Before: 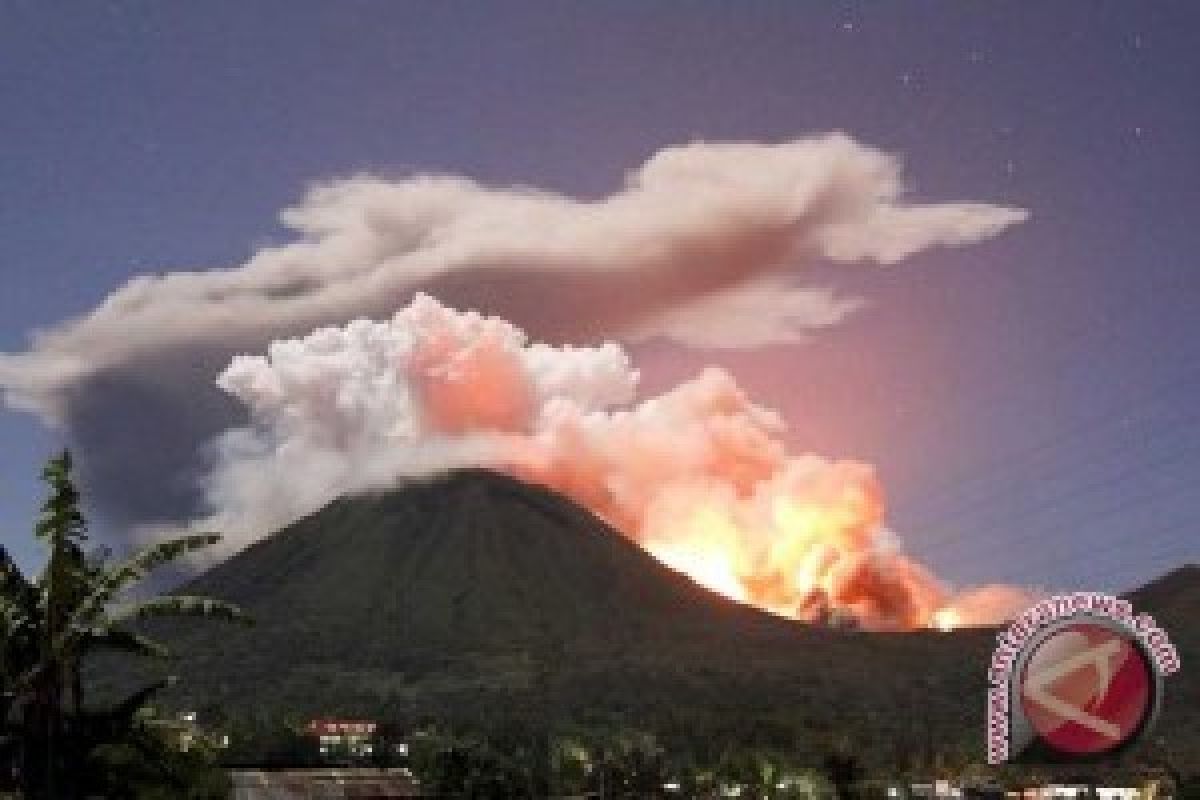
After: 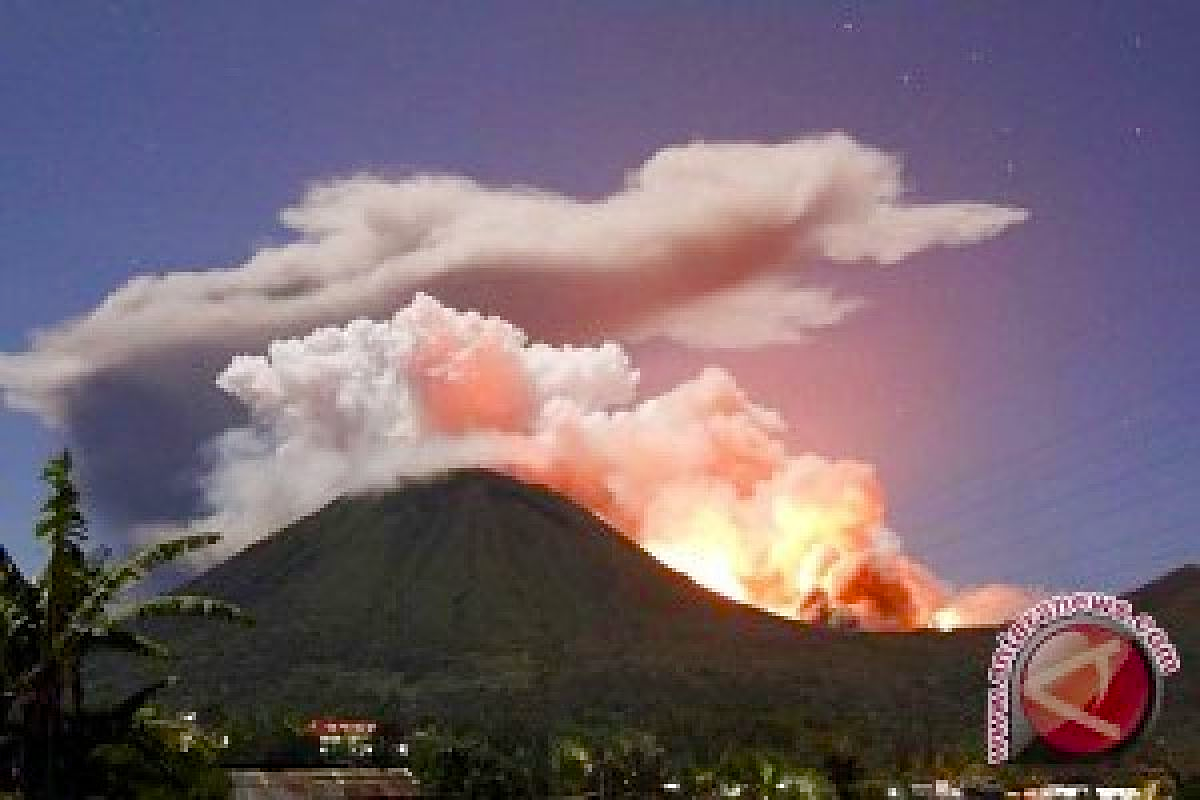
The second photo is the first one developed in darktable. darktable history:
color balance rgb: linear chroma grading › global chroma 24.94%, perceptual saturation grading › global saturation 20%, perceptual saturation grading › highlights -49.264%, perceptual saturation grading › shadows 25.824%
sharpen: on, module defaults
